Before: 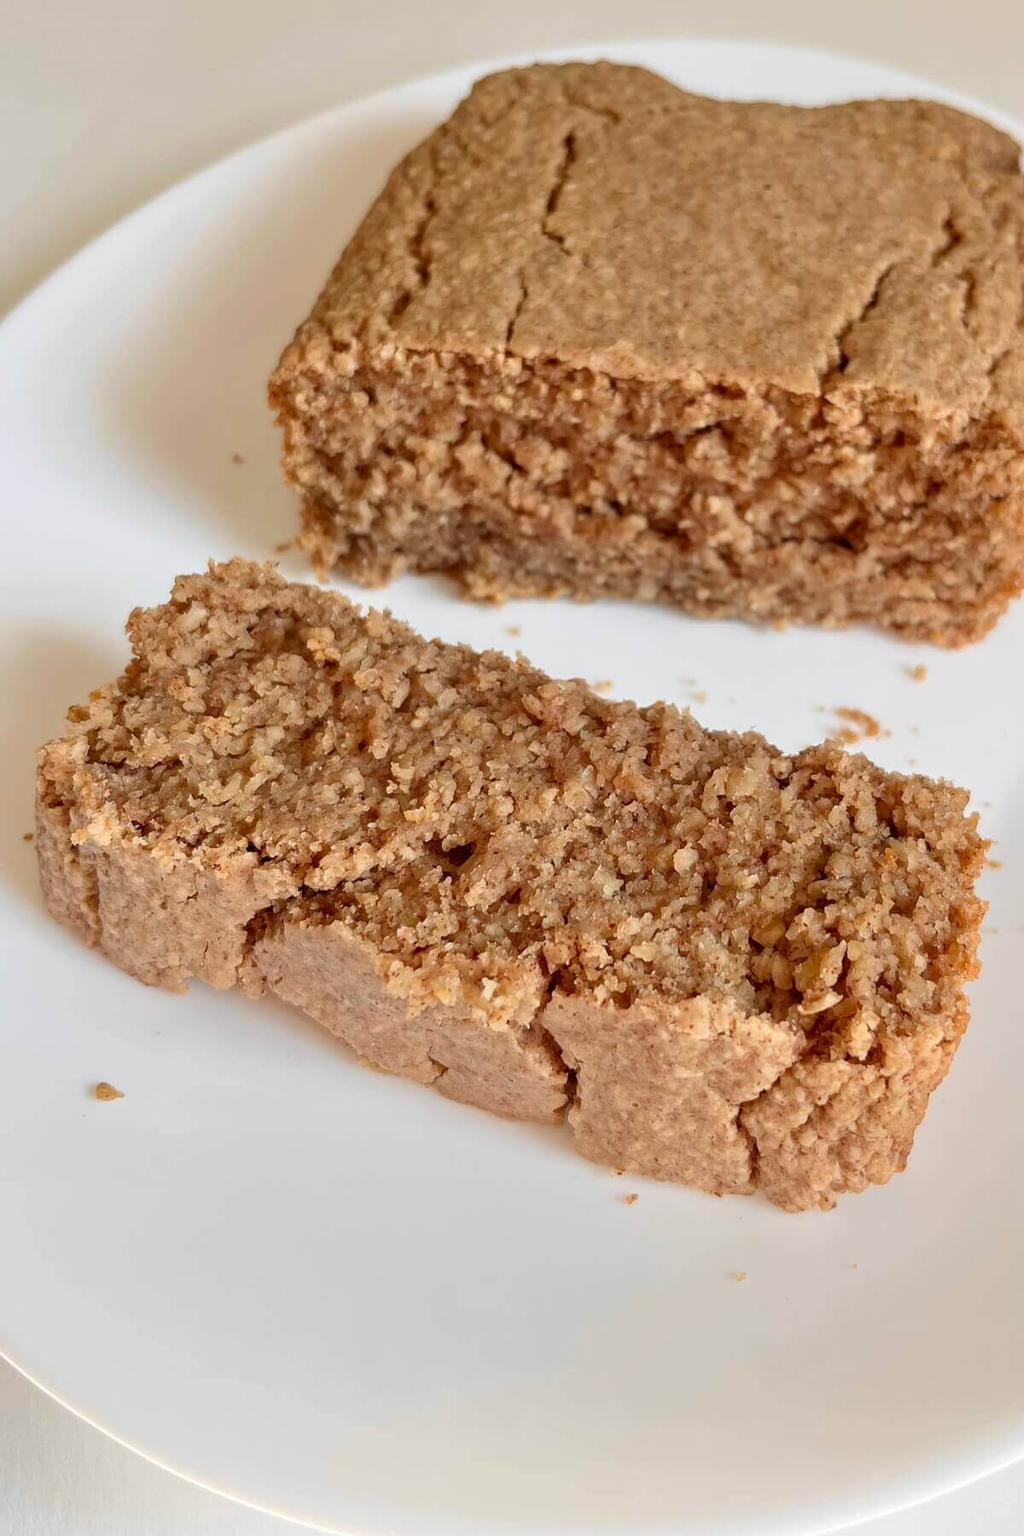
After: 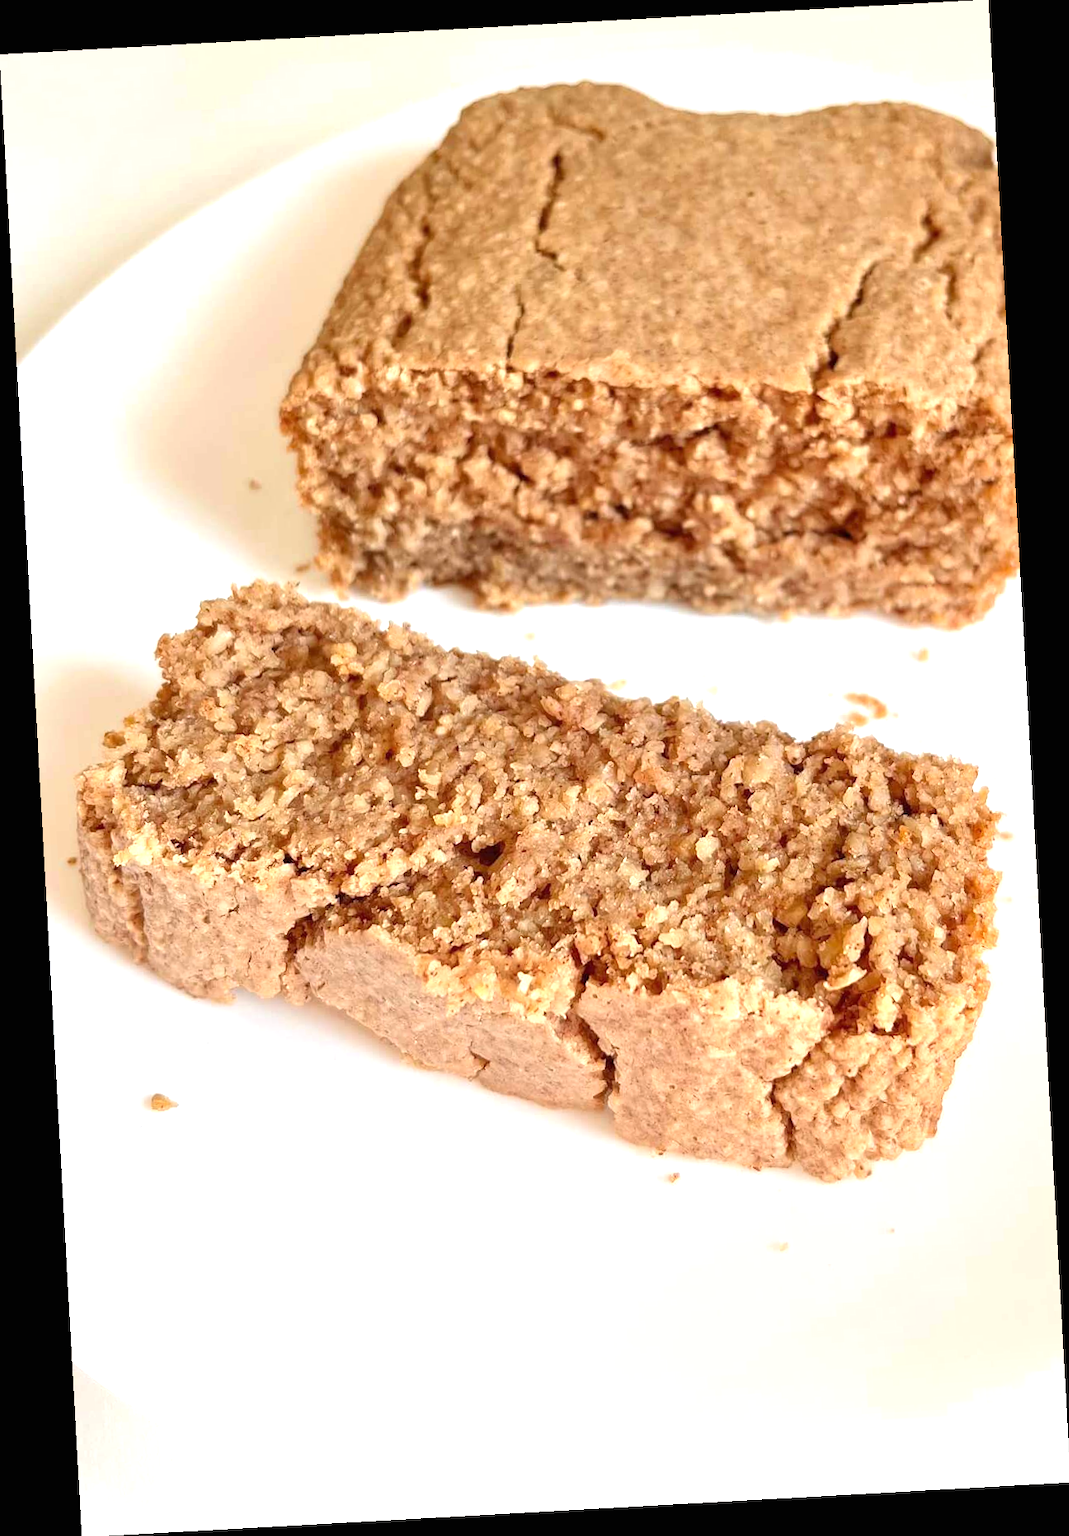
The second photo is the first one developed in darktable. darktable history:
exposure: black level correction 0, exposure 0.9 EV, compensate highlight preservation false
rotate and perspective: rotation -3.18°, automatic cropping off
